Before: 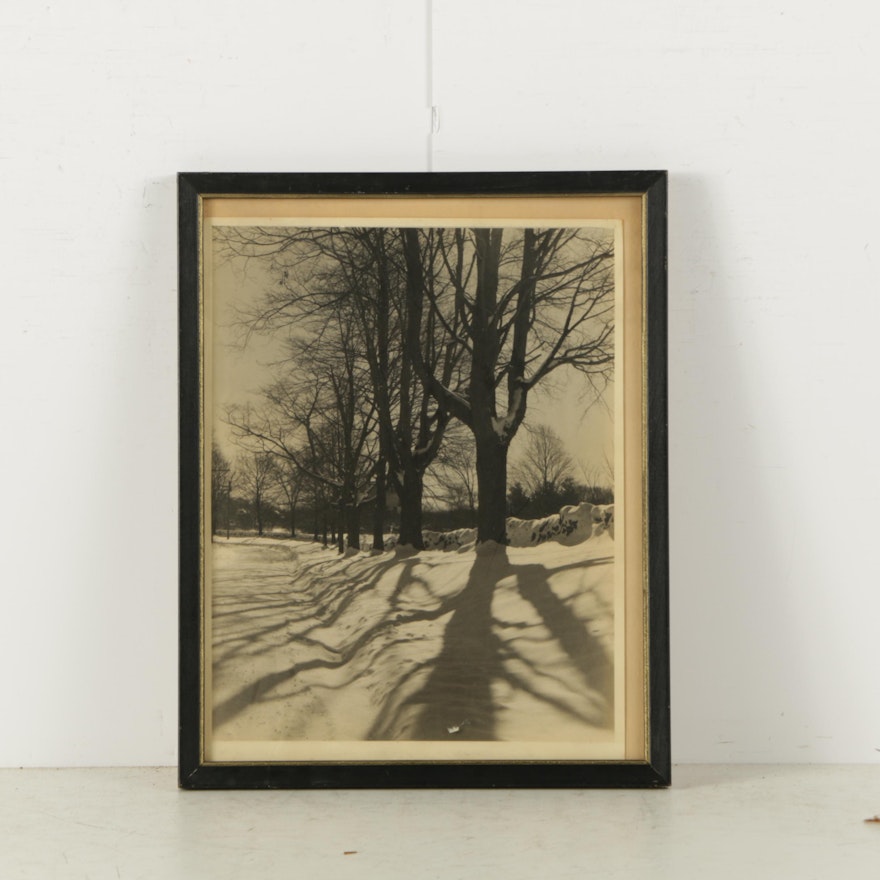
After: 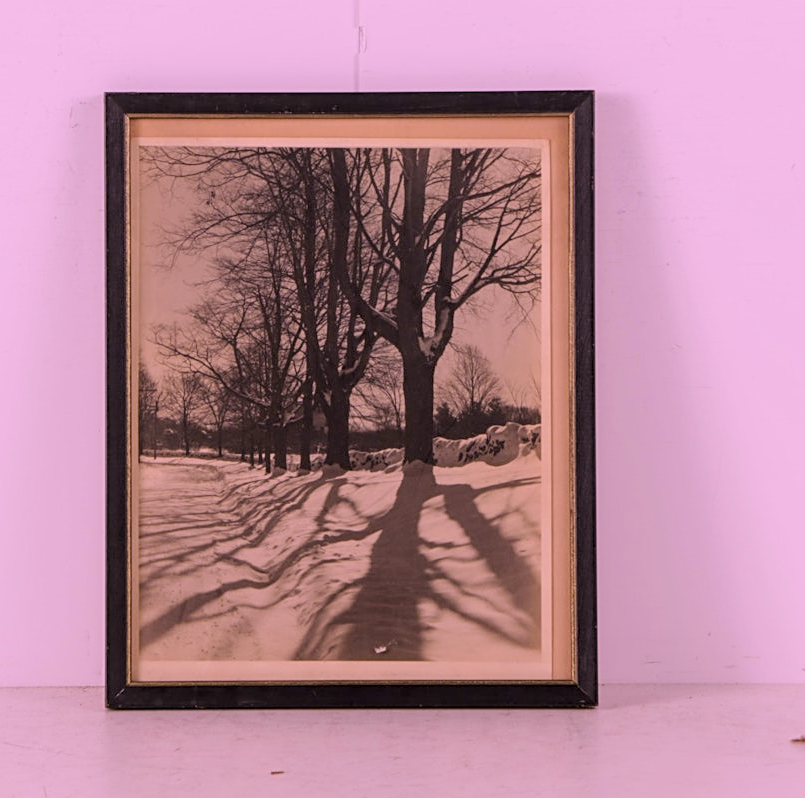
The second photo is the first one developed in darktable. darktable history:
crop and rotate: left 8.502%, top 9.224%
filmic rgb: black relative exposure -16 EV, white relative exposure 4.04 EV, target black luminance 0%, hardness 7.63, latitude 72.86%, contrast 0.904, highlights saturation mix 11.3%, shadows ↔ highlights balance -0.38%
color balance rgb: perceptual saturation grading › global saturation -1.007%, global vibrance 40.835%
tone equalizer: smoothing diameter 2.03%, edges refinement/feathering 15.6, mask exposure compensation -1.57 EV, filter diffusion 5
local contrast: detail 130%
sharpen: on, module defaults
color calibration: output R [1.107, -0.012, -0.003, 0], output B [0, 0, 1.308, 0], gray › normalize channels true, illuminant same as pipeline (D50), x 0.346, y 0.358, temperature 4997.44 K, gamut compression 0.004
